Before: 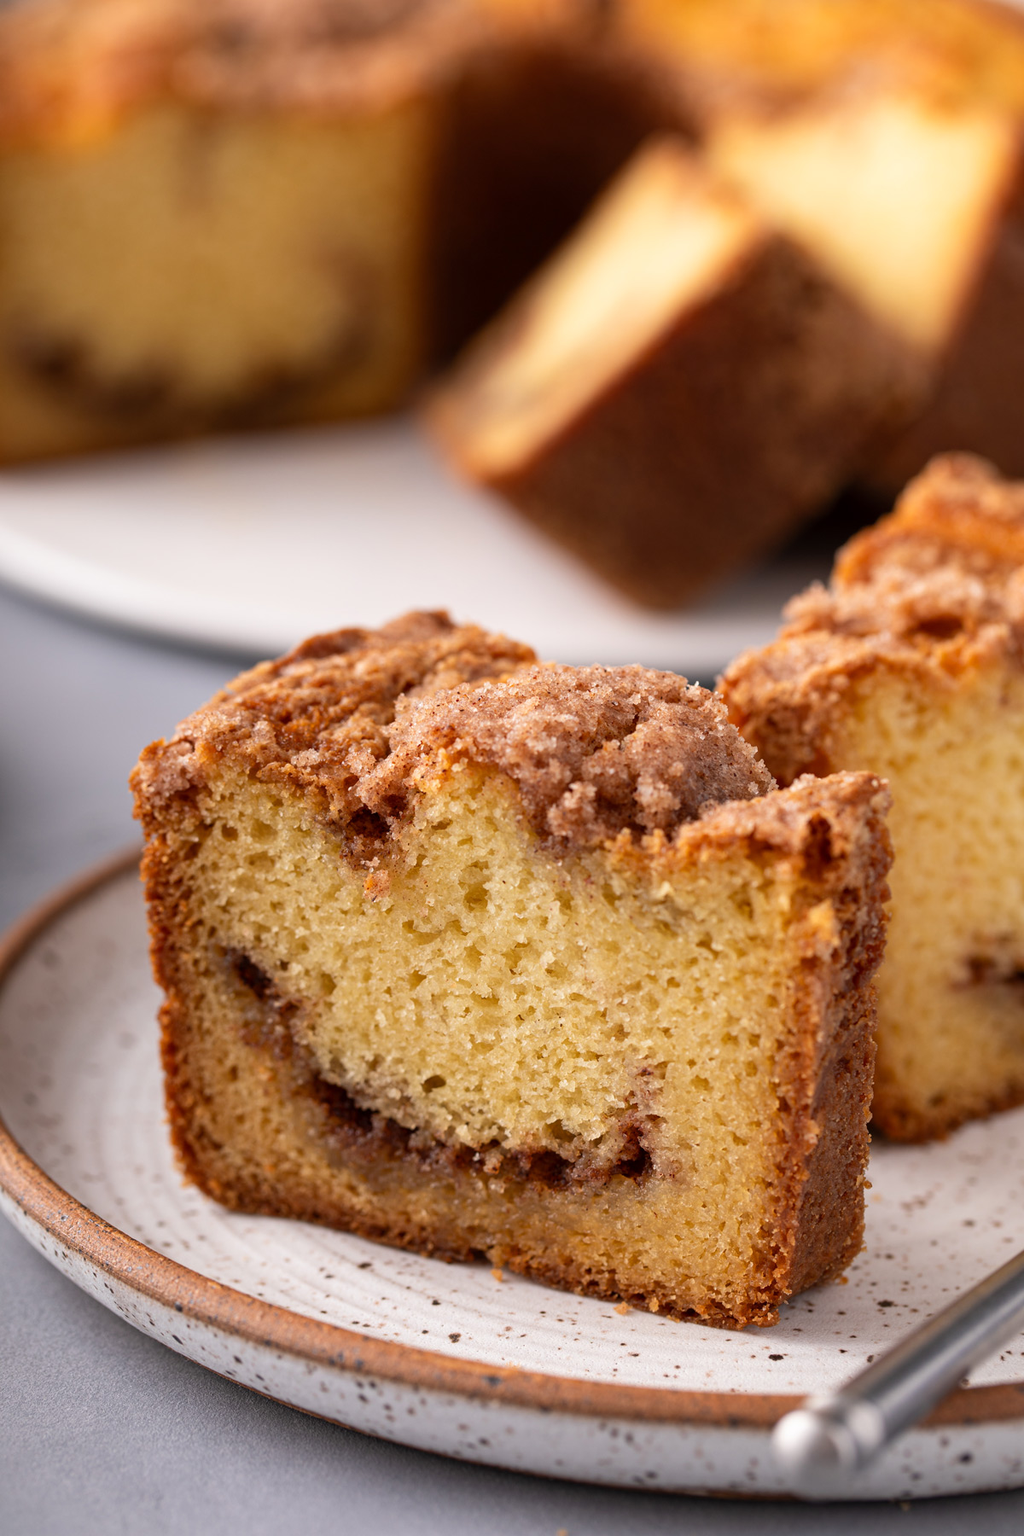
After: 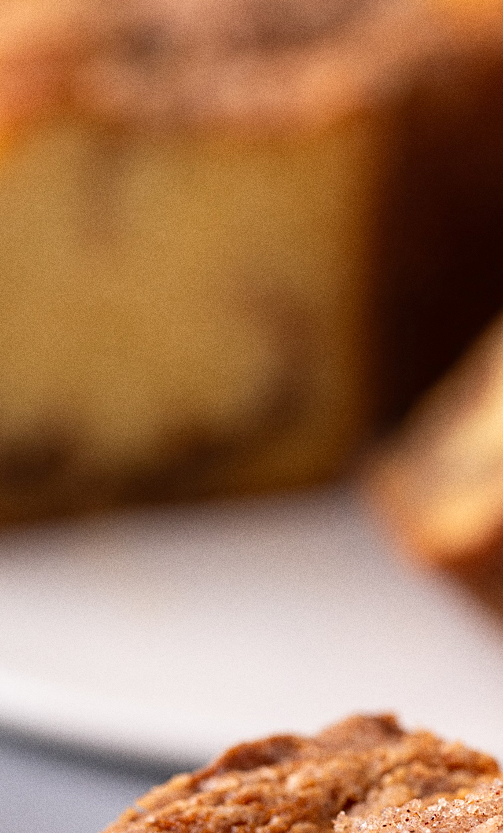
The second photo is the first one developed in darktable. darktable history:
sharpen: on, module defaults
grain: coarseness 0.09 ISO
crop and rotate: left 10.817%, top 0.062%, right 47.194%, bottom 53.626%
